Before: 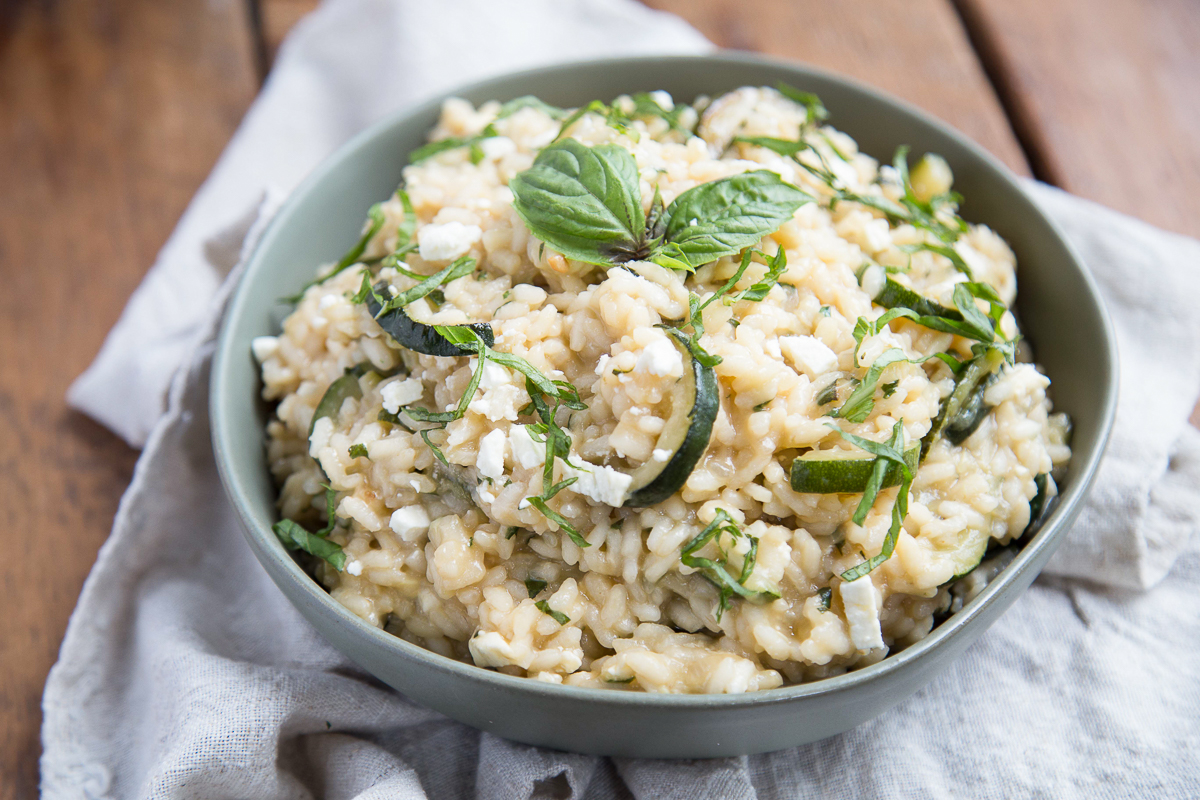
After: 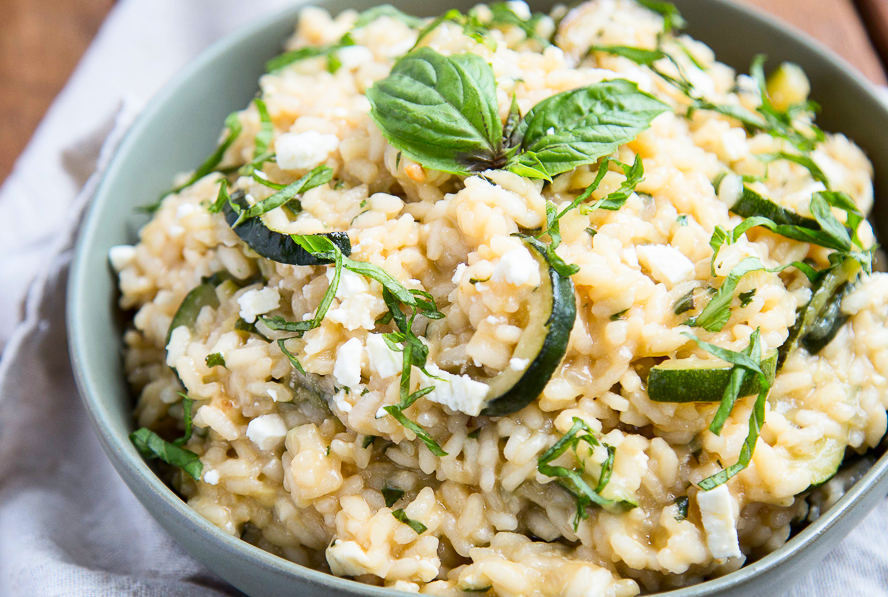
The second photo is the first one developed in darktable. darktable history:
crop and rotate: left 11.996%, top 11.448%, right 13.954%, bottom 13.892%
contrast brightness saturation: contrast 0.159, saturation 0.325
